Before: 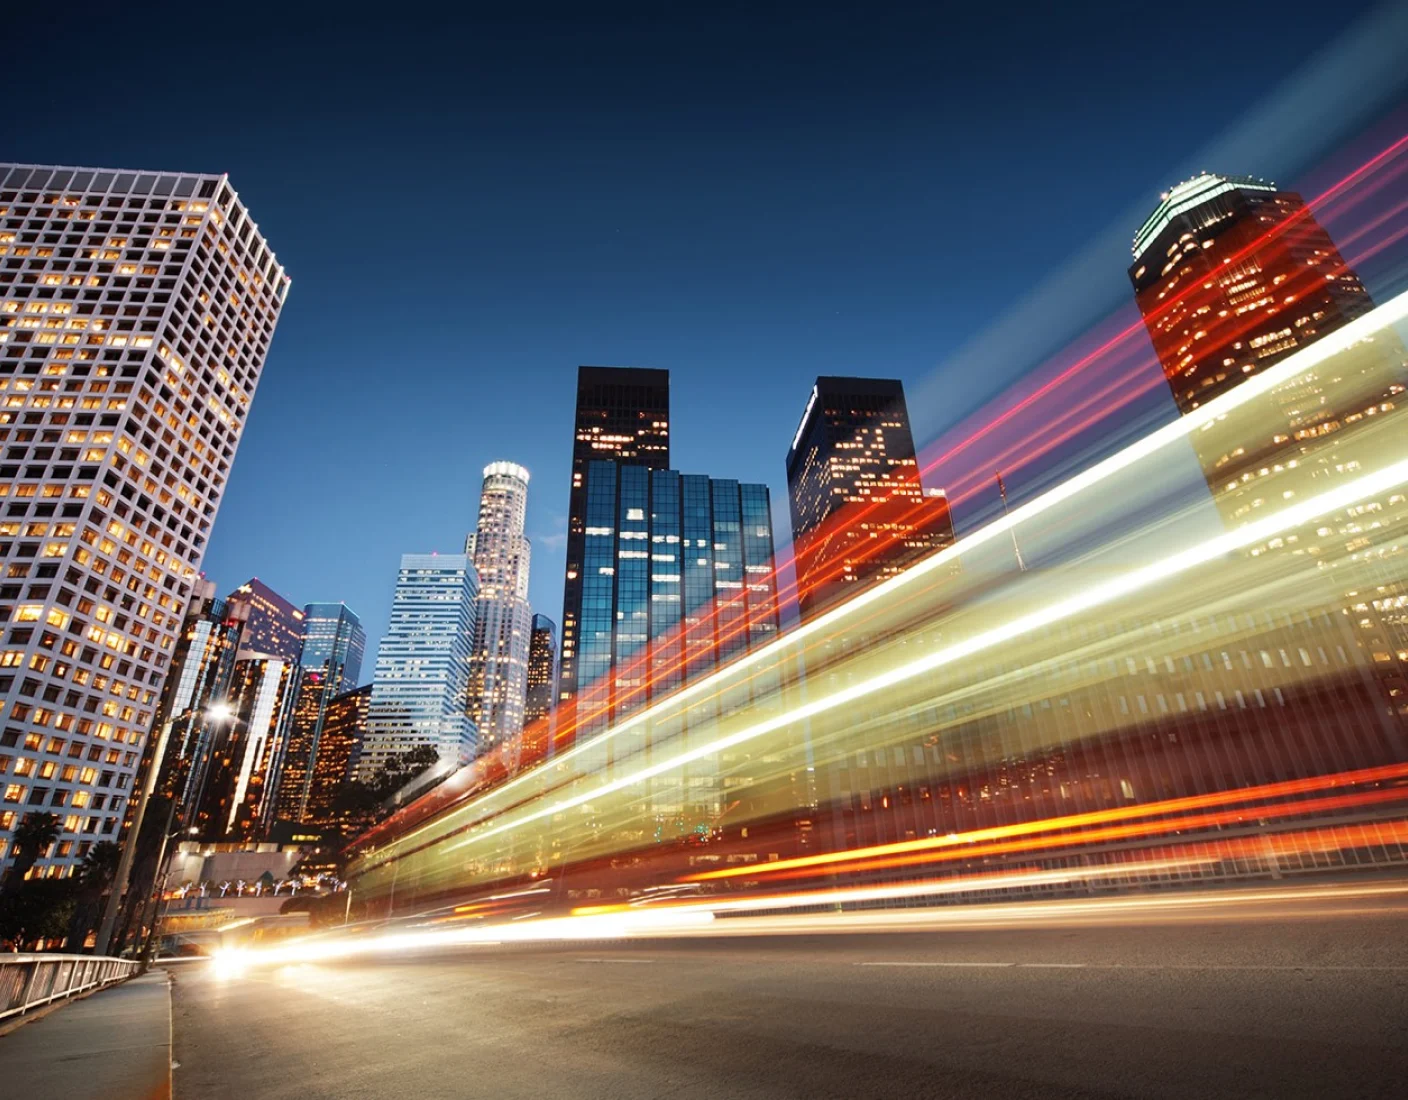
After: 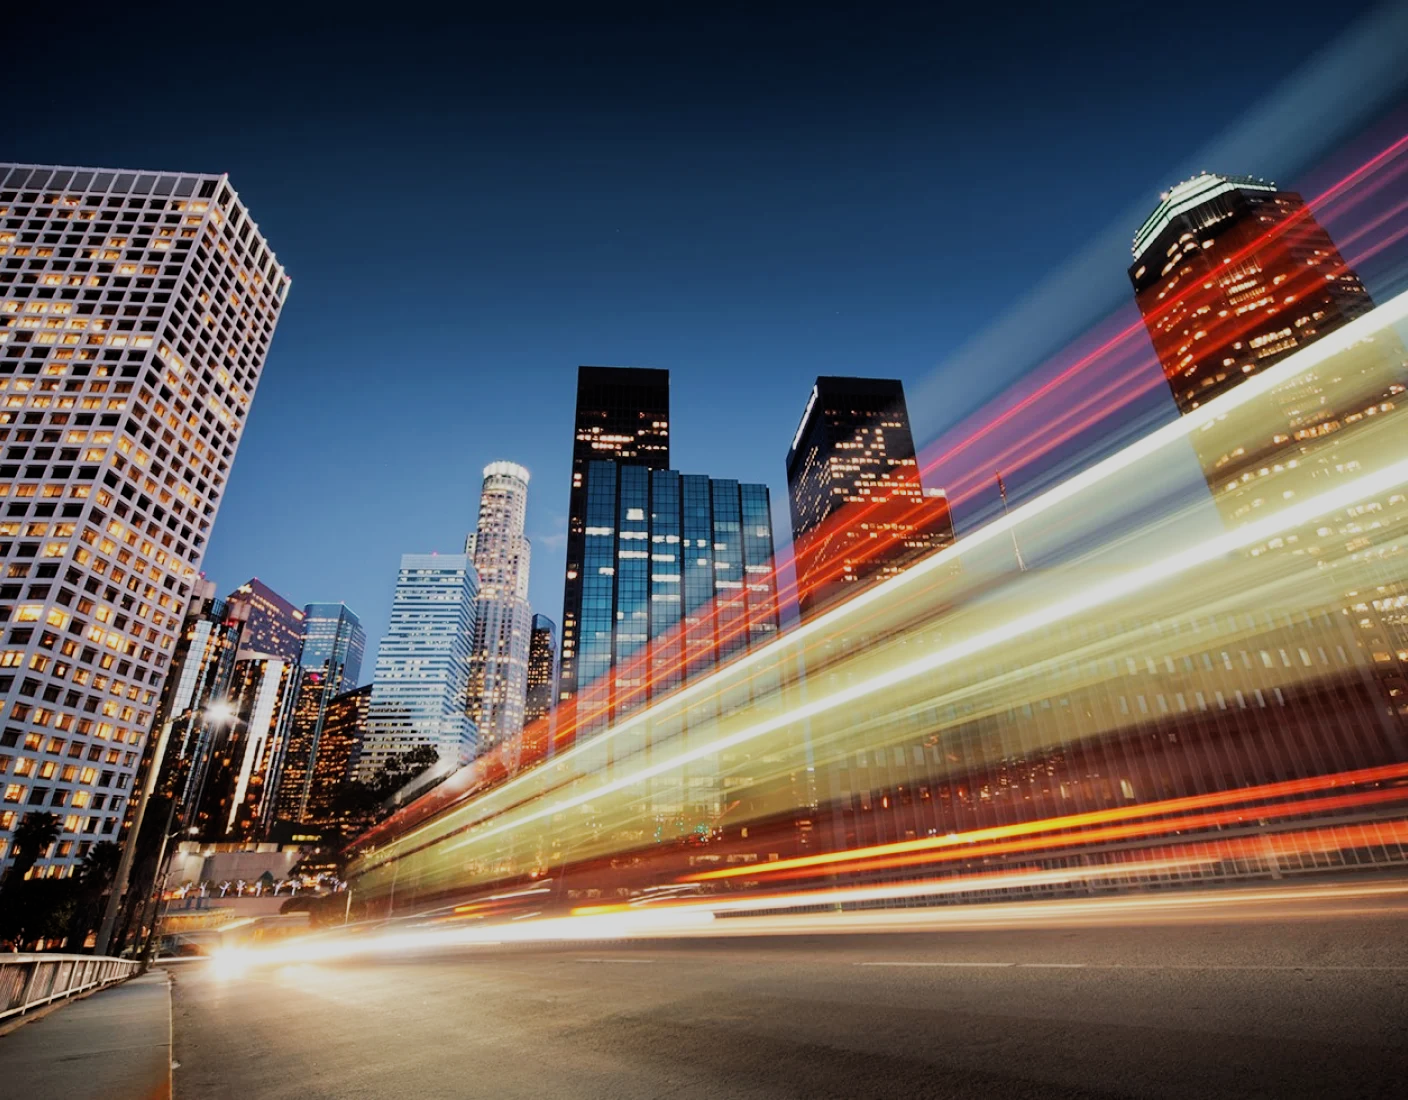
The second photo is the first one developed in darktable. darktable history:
filmic rgb: black relative exposure -7.65 EV, white relative exposure 4.56 EV, hardness 3.61, contrast 1.061
